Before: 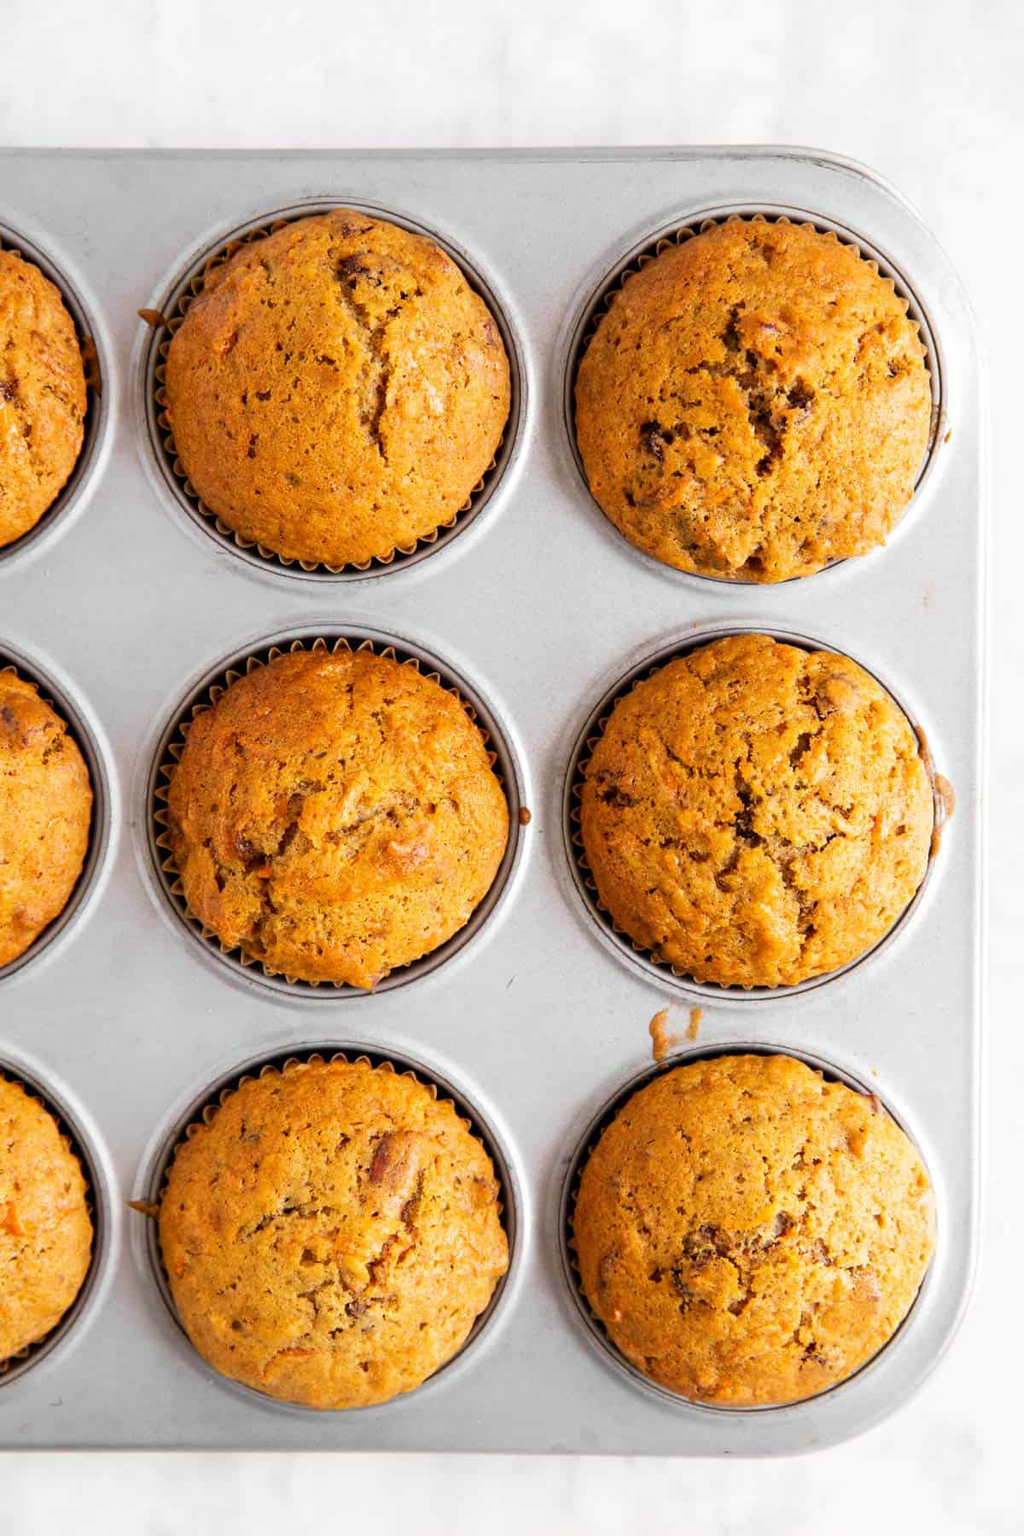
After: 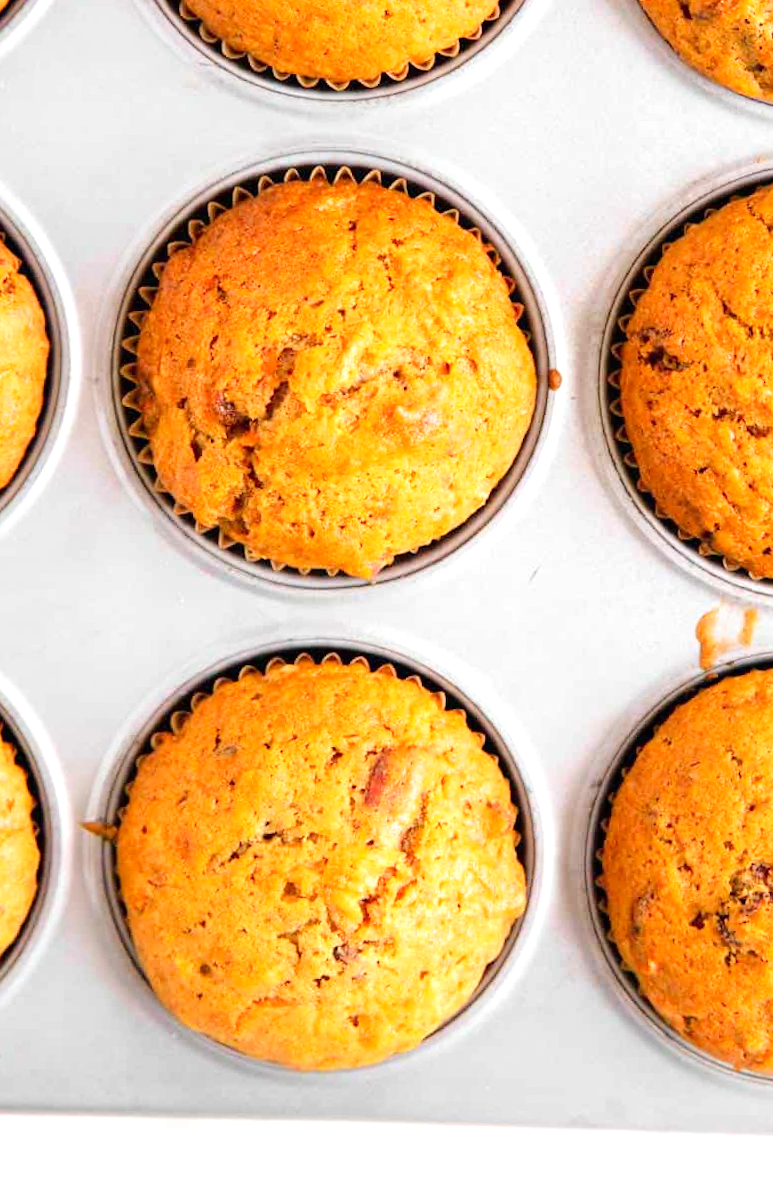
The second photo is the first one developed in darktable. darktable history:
crop and rotate: angle -1.13°, left 3.648%, top 31.539%, right 29.978%
tone curve: curves: ch0 [(0, 0) (0.003, 0.004) (0.011, 0.015) (0.025, 0.033) (0.044, 0.059) (0.069, 0.092) (0.1, 0.132) (0.136, 0.18) (0.177, 0.235) (0.224, 0.297) (0.277, 0.366) (0.335, 0.44) (0.399, 0.52) (0.468, 0.594) (0.543, 0.661) (0.623, 0.727) (0.709, 0.79) (0.801, 0.86) (0.898, 0.928) (1, 1)], color space Lab, linked channels, preserve colors none
exposure: black level correction 0, exposure 0.5 EV, compensate highlight preservation false
contrast equalizer: octaves 7, y [[0.5 ×6], [0.5 ×6], [0.5 ×6], [0 ×6], [0, 0.039, 0.251, 0.29, 0.293, 0.292]], mix -0.3
